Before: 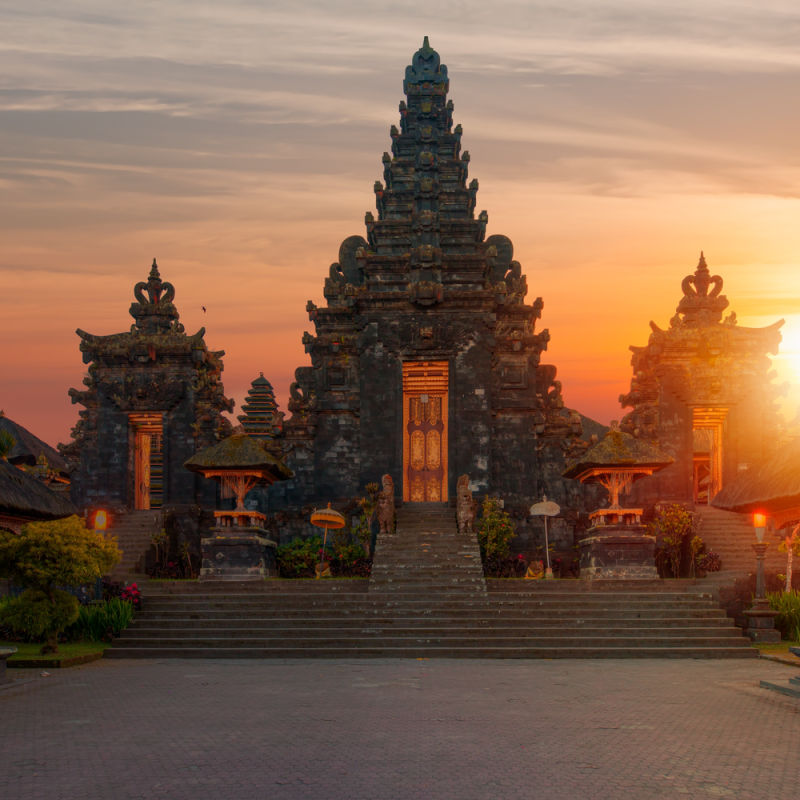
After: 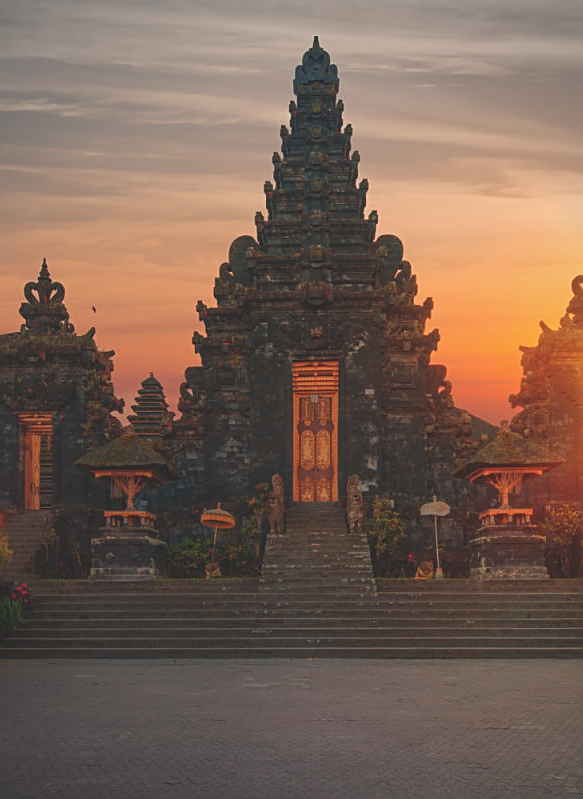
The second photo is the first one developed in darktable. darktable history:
crop: left 13.85%, right 13.234%
exposure: black level correction -0.024, exposure -0.12 EV, compensate exposure bias true, compensate highlight preservation false
sharpen: on, module defaults
vignetting: saturation -0.645
shadows and highlights: shadows 13.86, white point adjustment 1.29, soften with gaussian
